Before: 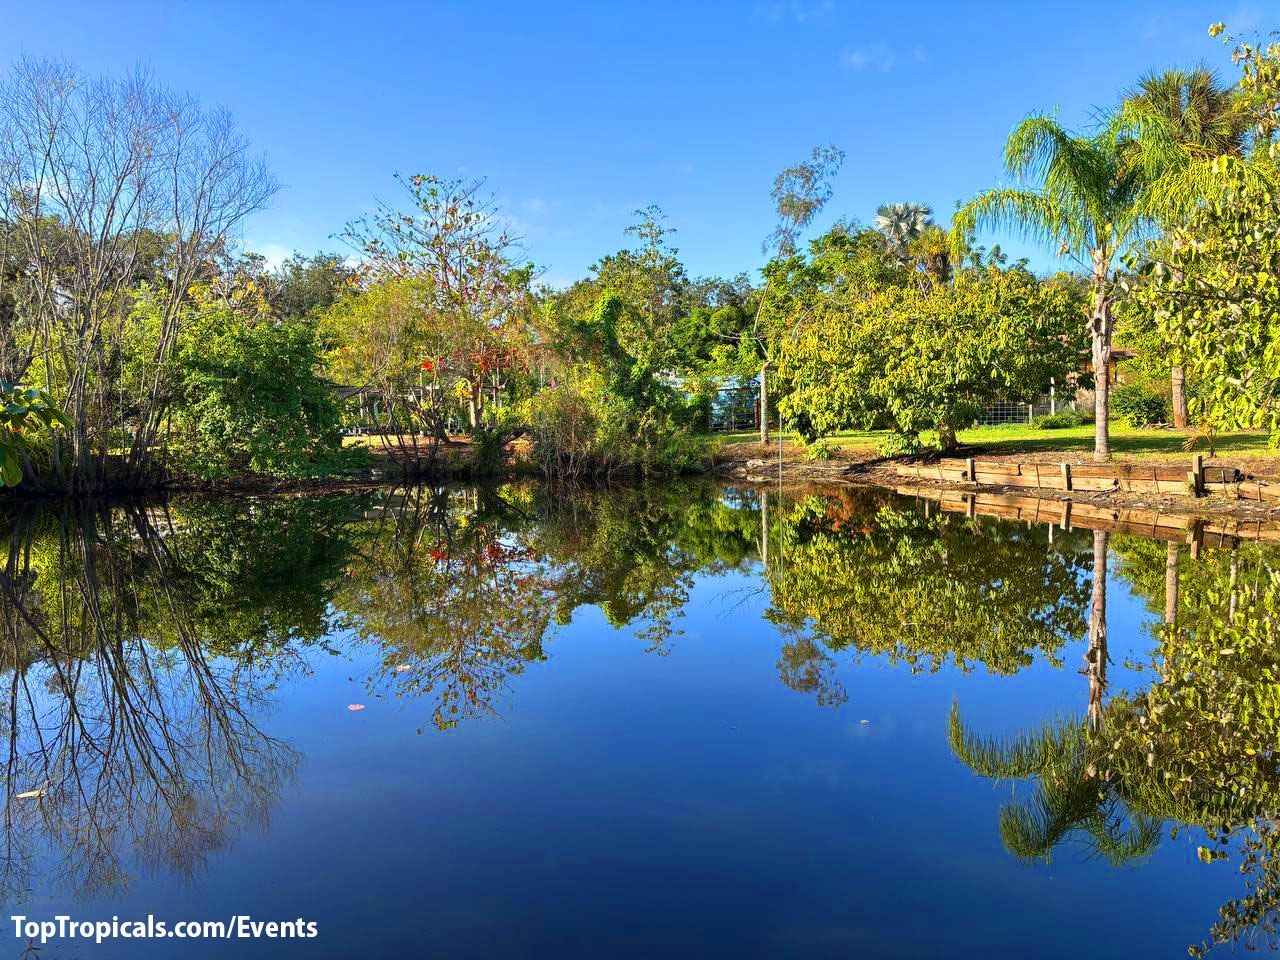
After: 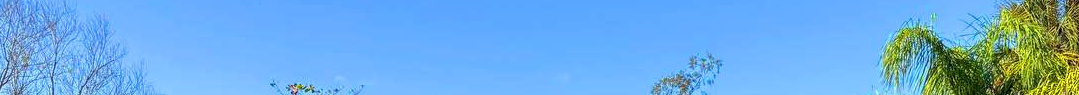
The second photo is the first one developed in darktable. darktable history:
local contrast: highlights 100%, shadows 100%, detail 120%, midtone range 0.2
crop and rotate: left 9.644%, top 9.491%, right 6.021%, bottom 80.509%
